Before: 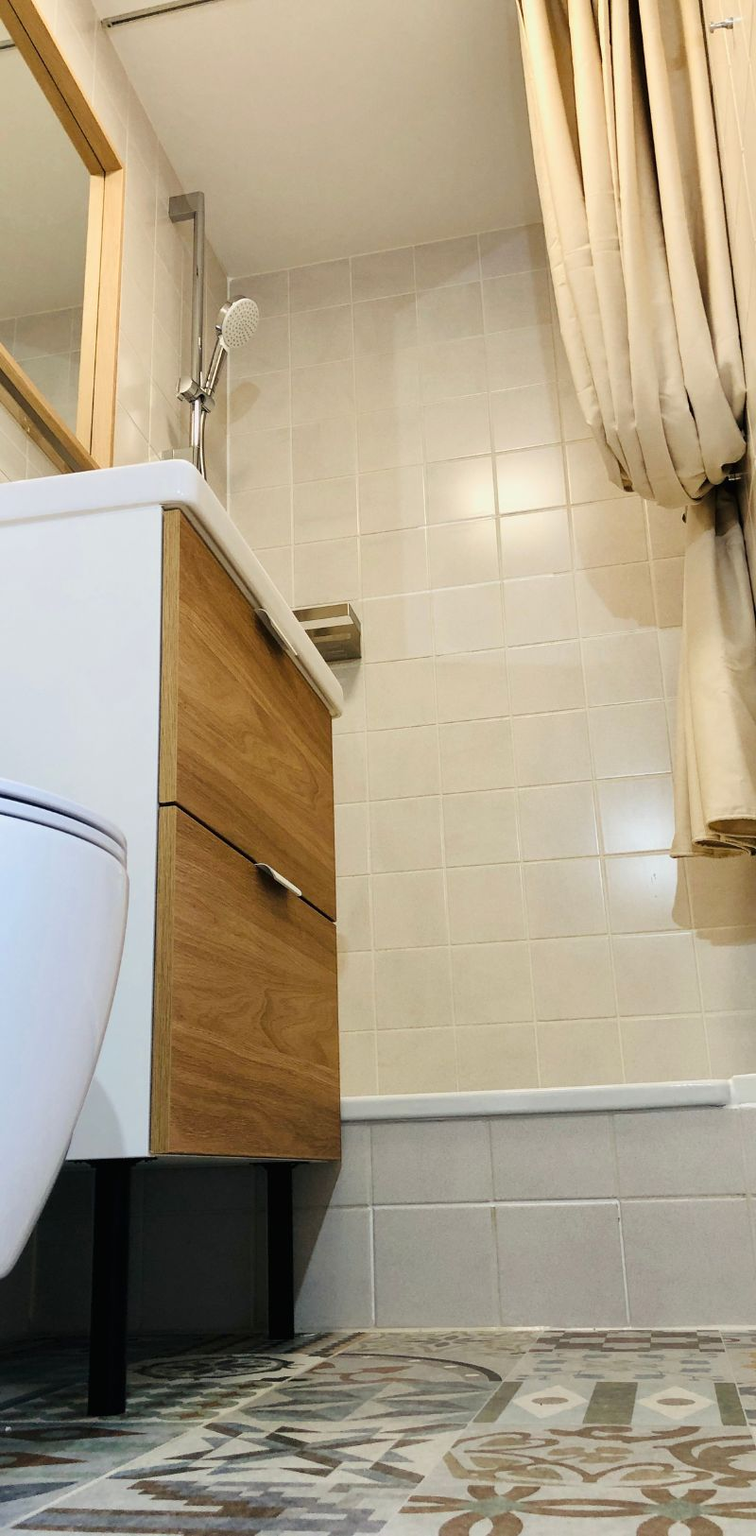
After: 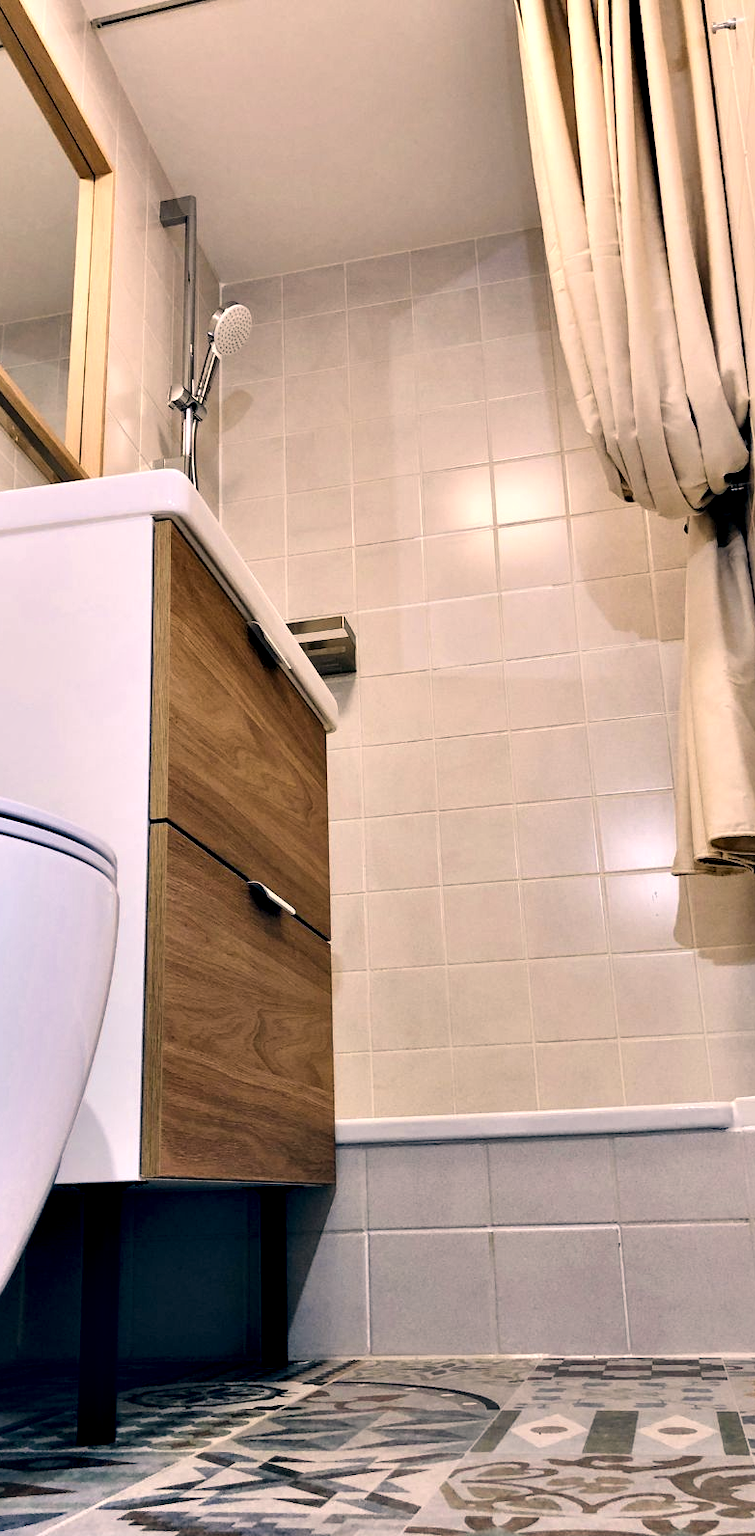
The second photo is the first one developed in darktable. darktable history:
contrast equalizer: octaves 7, y [[0.6 ×6], [0.55 ×6], [0 ×6], [0 ×6], [0 ×6]]
crop: left 1.743%, right 0.268%, bottom 2.011%
color correction: highlights a* 14.46, highlights b* 5.85, shadows a* -5.53, shadows b* -15.24, saturation 0.85
